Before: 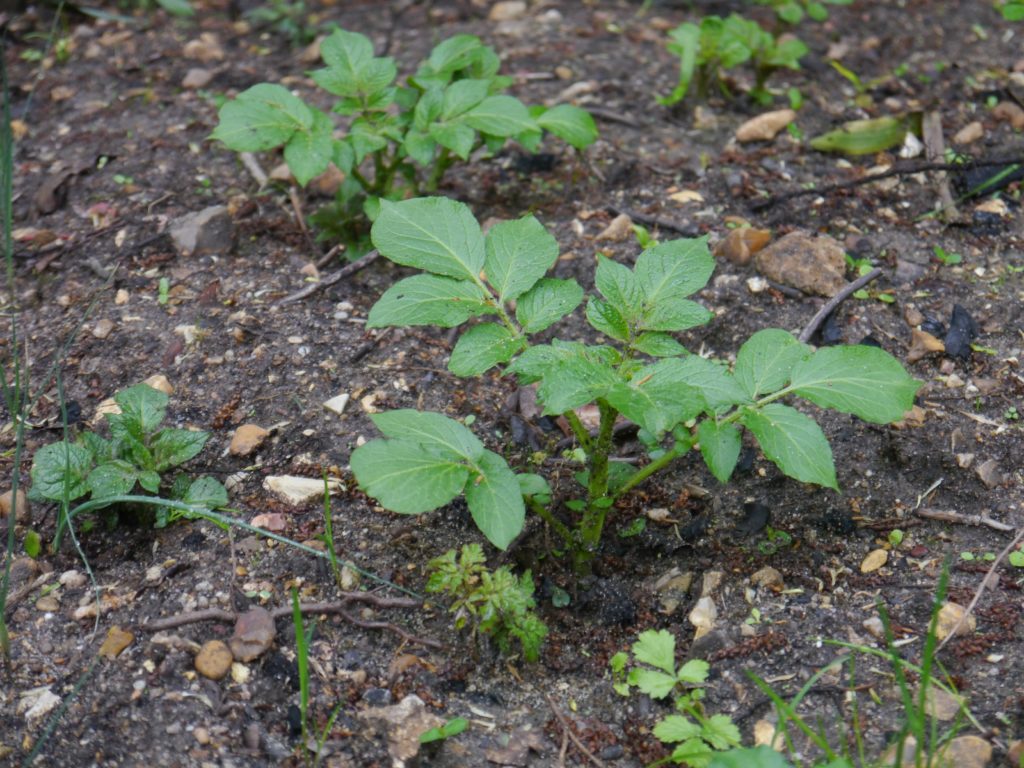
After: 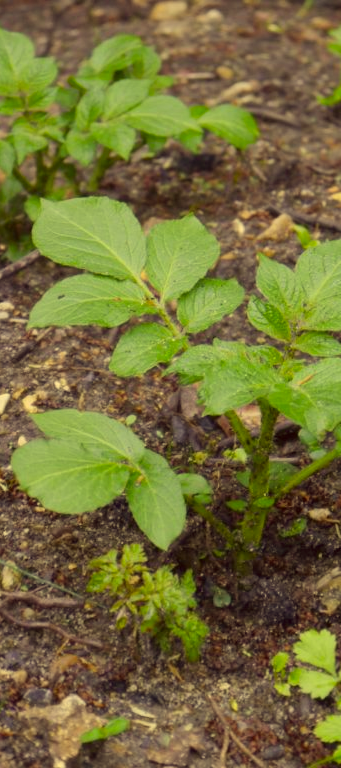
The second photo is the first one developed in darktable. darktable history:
color correction: highlights a* -0.443, highlights b* 39.79, shadows a* 9.92, shadows b* -0.201
crop: left 33.165%, right 33.447%
base curve: curves: ch0 [(0, 0) (0.472, 0.508) (1, 1)], exposure shift 0.01
